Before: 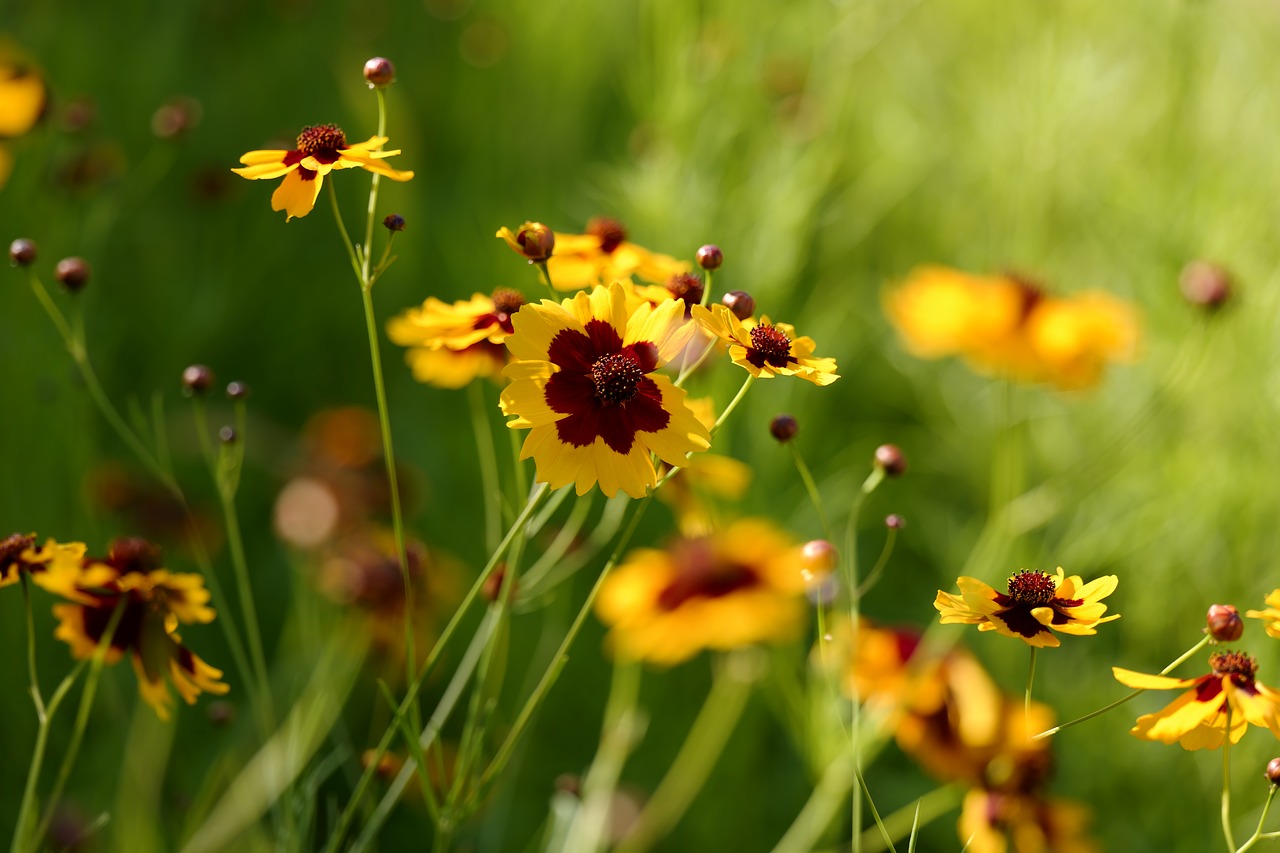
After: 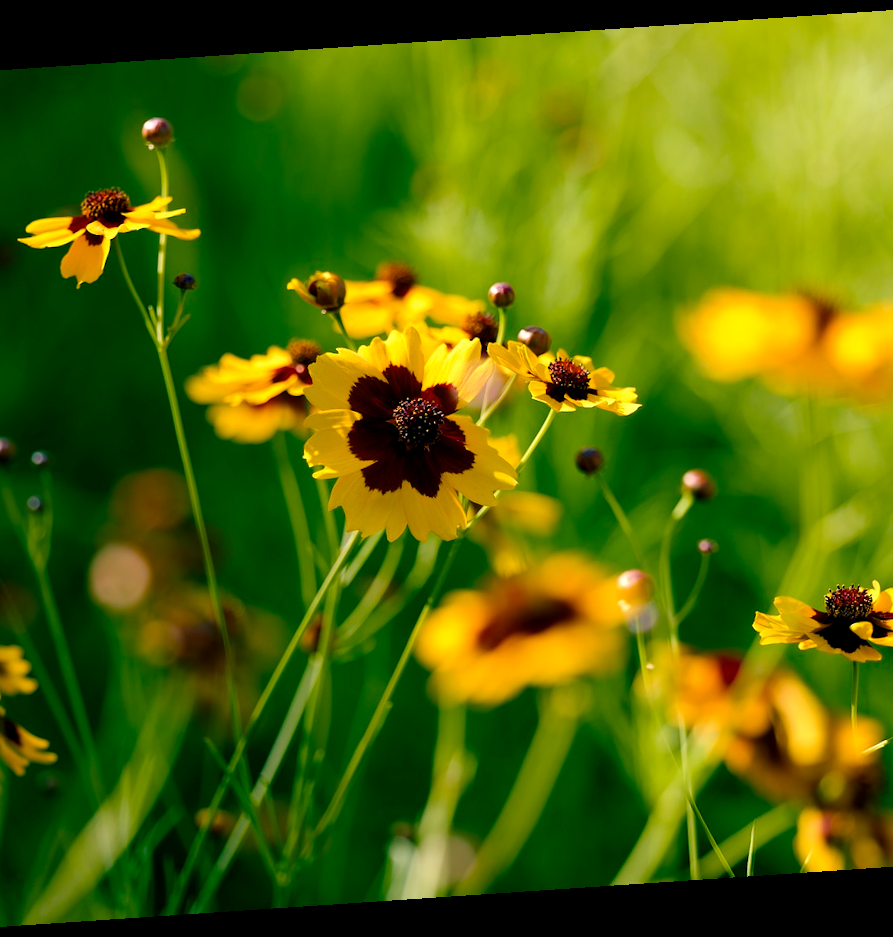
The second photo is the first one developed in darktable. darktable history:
crop: left 16.899%, right 16.556%
rotate and perspective: rotation -4.2°, shear 0.006, automatic cropping off
color balance rgb: shadows lift › luminance -28.76%, shadows lift › chroma 10%, shadows lift › hue 230°, power › chroma 0.5%, power › hue 215°, highlights gain › luminance 7.14%, highlights gain › chroma 1%, highlights gain › hue 50°, global offset › luminance -0.29%, global offset › hue 260°, perceptual saturation grading › global saturation 20%, perceptual saturation grading › highlights -13.92%, perceptual saturation grading › shadows 50%
